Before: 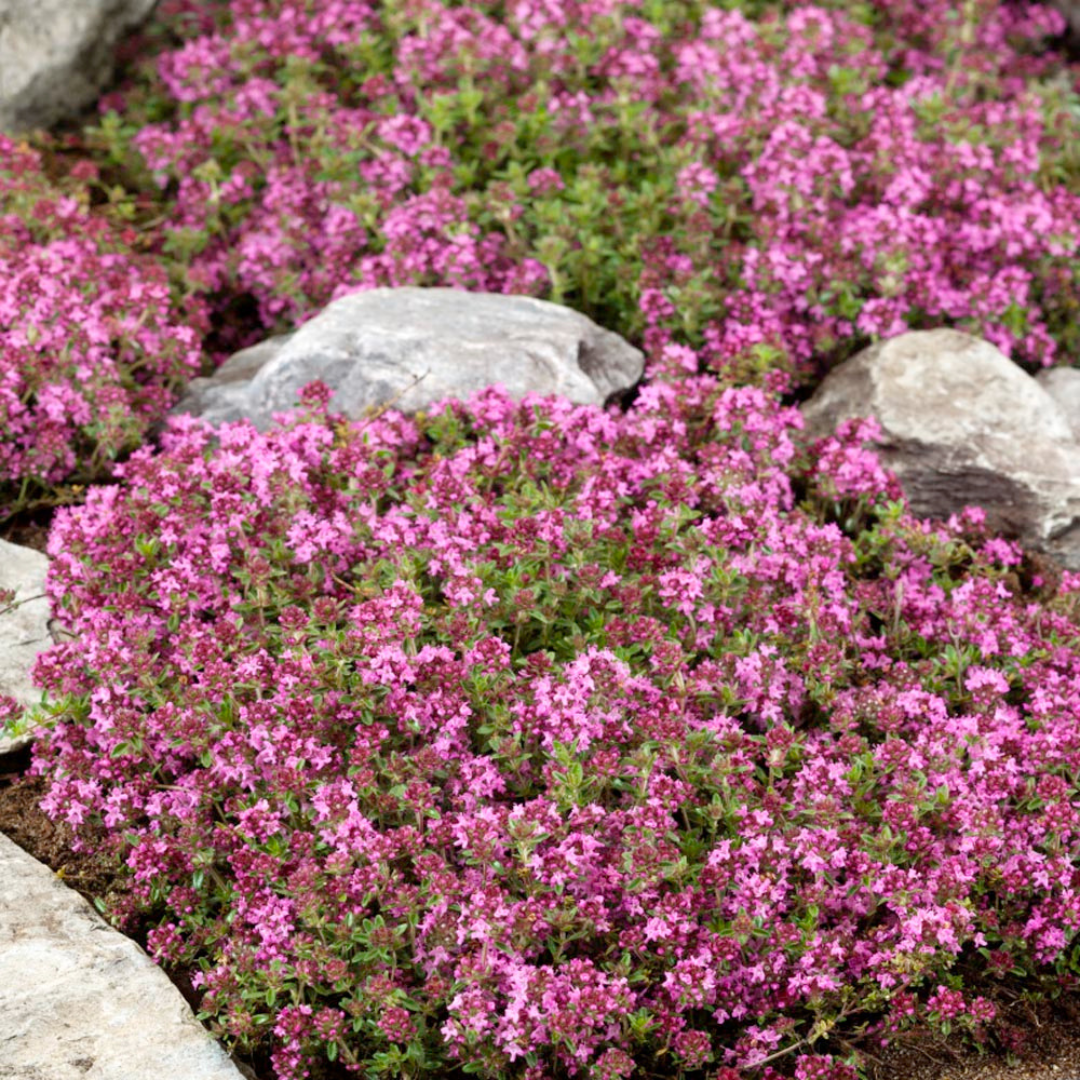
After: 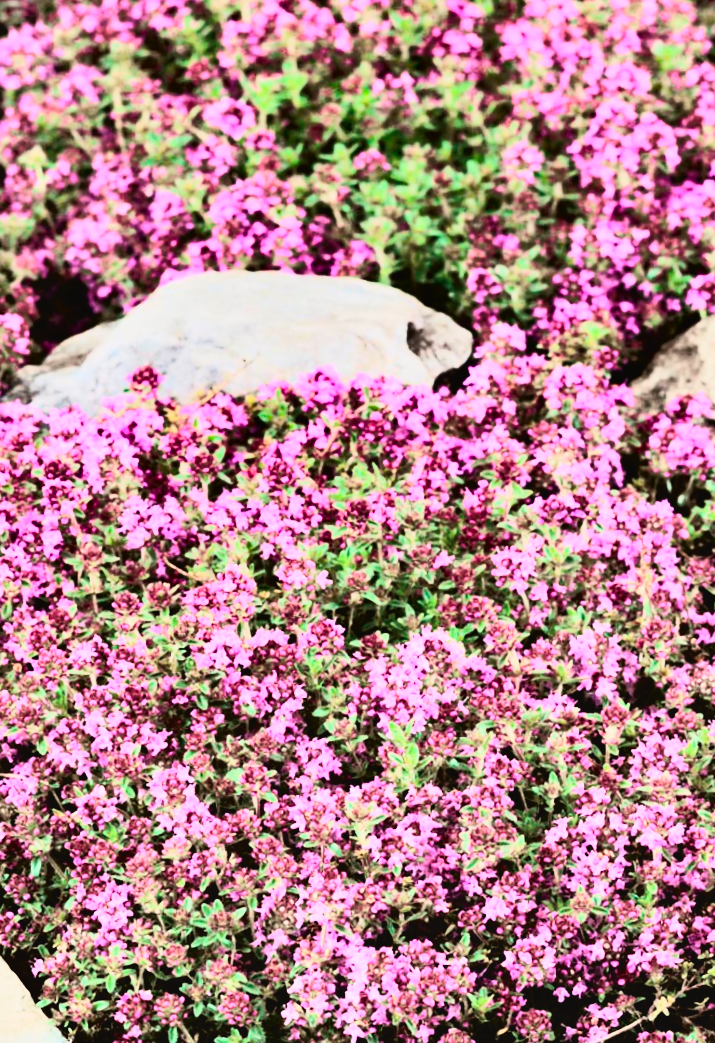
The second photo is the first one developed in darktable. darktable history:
rotate and perspective: rotation -1°, crop left 0.011, crop right 0.989, crop top 0.025, crop bottom 0.975
rgb curve: curves: ch0 [(0, 0) (0.21, 0.15) (0.24, 0.21) (0.5, 0.75) (0.75, 0.96) (0.89, 0.99) (1, 1)]; ch1 [(0, 0.02) (0.21, 0.13) (0.25, 0.2) (0.5, 0.67) (0.75, 0.9) (0.89, 0.97) (1, 1)]; ch2 [(0, 0.02) (0.21, 0.13) (0.25, 0.2) (0.5, 0.67) (0.75, 0.9) (0.89, 0.97) (1, 1)], compensate middle gray true
crop and rotate: left 15.446%, right 17.836%
tone curve: curves: ch0 [(0, 0.039) (0.104, 0.094) (0.285, 0.301) (0.689, 0.764) (0.89, 0.926) (0.994, 0.971)]; ch1 [(0, 0) (0.337, 0.249) (0.437, 0.411) (0.485, 0.487) (0.515, 0.514) (0.566, 0.563) (0.641, 0.655) (1, 1)]; ch2 [(0, 0) (0.314, 0.301) (0.421, 0.411) (0.502, 0.505) (0.528, 0.54) (0.557, 0.555) (0.612, 0.583) (0.722, 0.67) (1, 1)], color space Lab, independent channels, preserve colors none
shadows and highlights: shadows 24.5, highlights -78.15, soften with gaussian
haze removal: compatibility mode true, adaptive false
color correction: saturation 0.85
